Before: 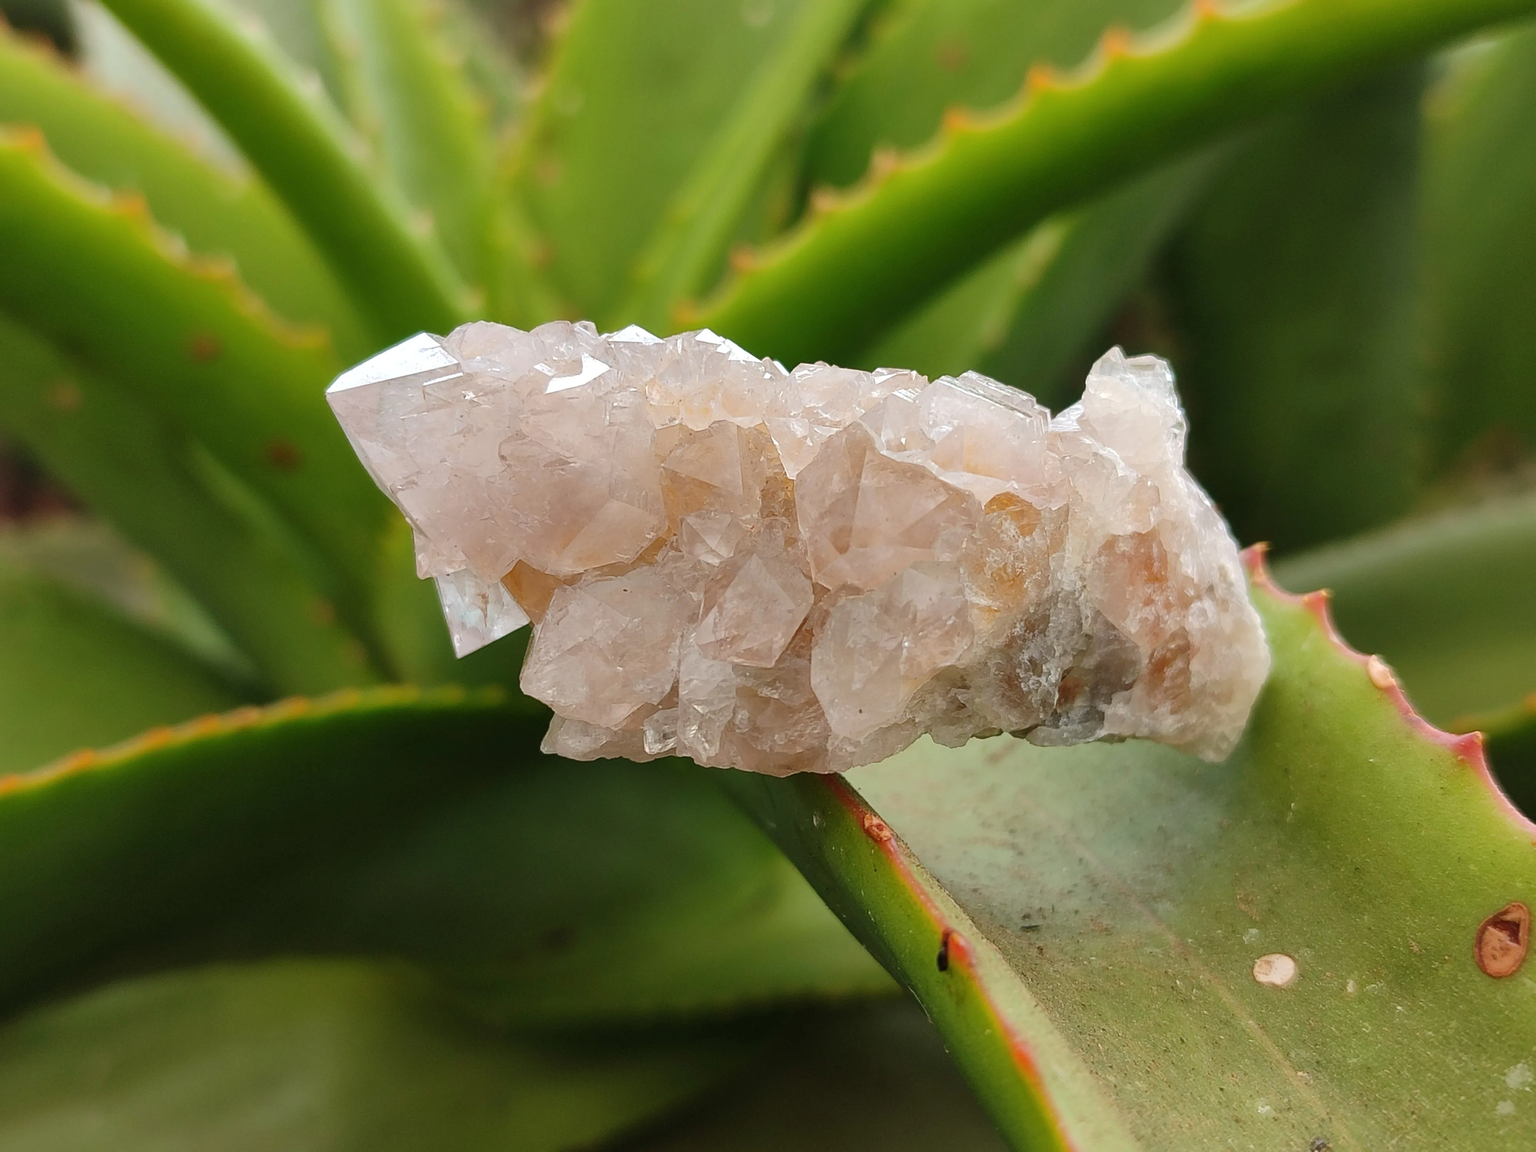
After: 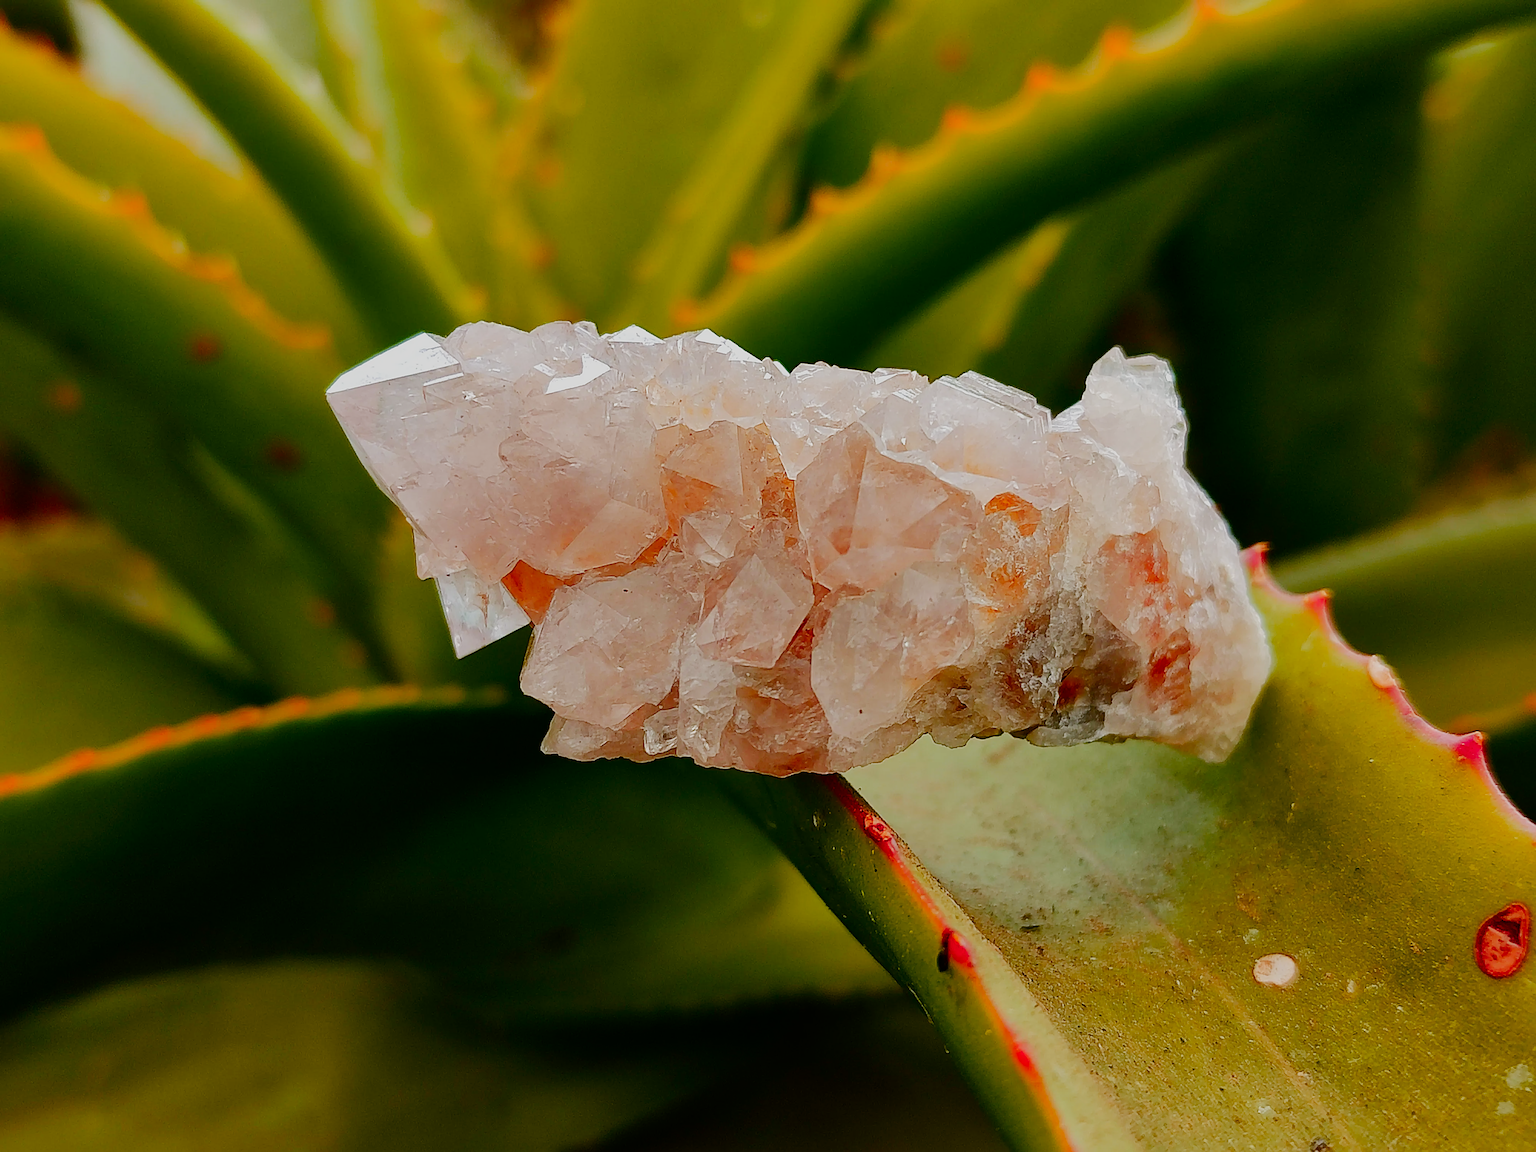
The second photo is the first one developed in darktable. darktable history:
sharpen: radius 1.685, amount 1.294
sigmoid: skew -0.2, preserve hue 0%, red attenuation 0.1, red rotation 0.035, green attenuation 0.1, green rotation -0.017, blue attenuation 0.15, blue rotation -0.052, base primaries Rec2020
color balance rgb: perceptual saturation grading › global saturation 35%, perceptual saturation grading › highlights -30%, perceptual saturation grading › shadows 35%, perceptual brilliance grading › global brilliance 3%, perceptual brilliance grading › highlights -3%, perceptual brilliance grading › shadows 3%
contrast brightness saturation: contrast 0.15, brightness -0.01, saturation 0.1
color zones: curves: ch1 [(0.235, 0.558) (0.75, 0.5)]; ch2 [(0.25, 0.462) (0.749, 0.457)], mix 40.67%
white balance: emerald 1
rgb curve: curves: ch0 [(0, 0) (0.175, 0.154) (0.785, 0.663) (1, 1)]
shadows and highlights: shadows 25, white point adjustment -3, highlights -30
